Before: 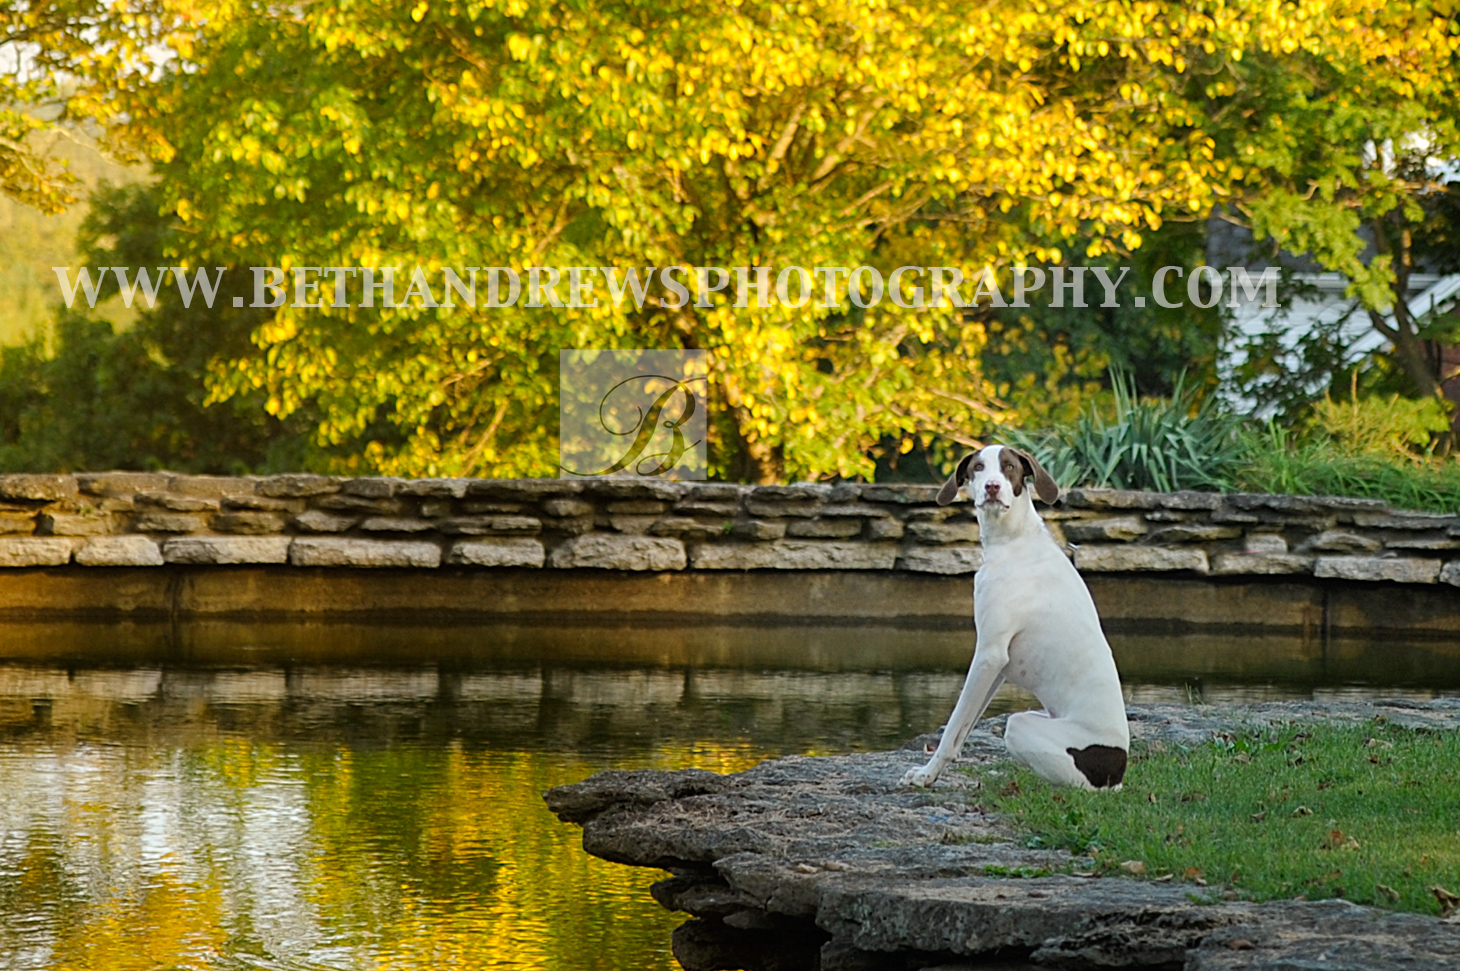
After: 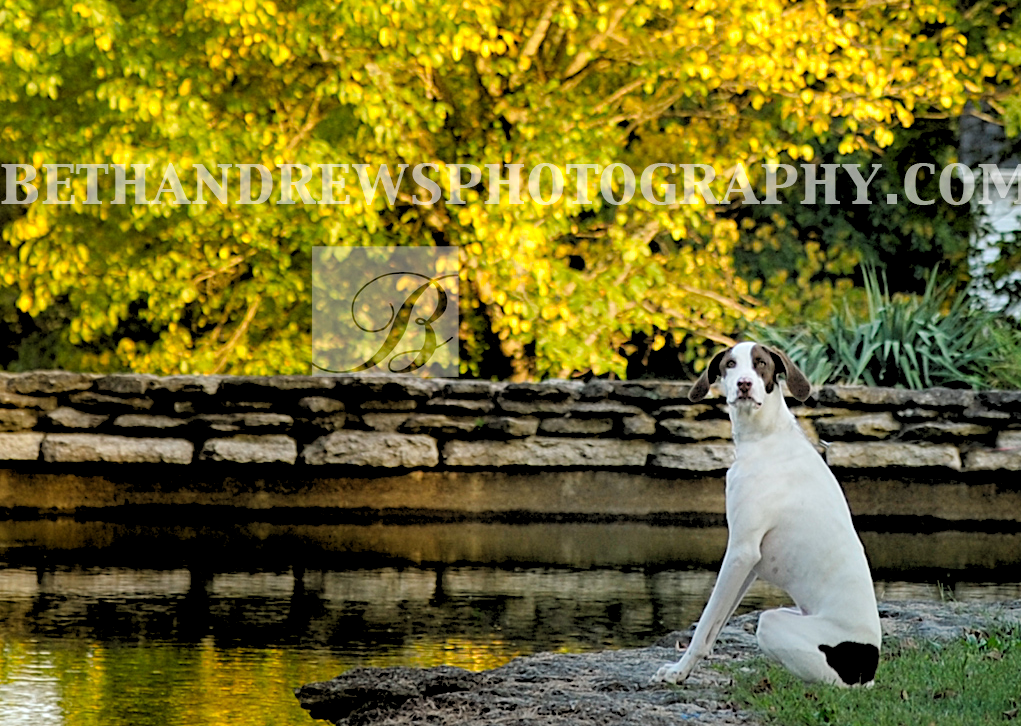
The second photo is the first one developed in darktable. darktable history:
crop and rotate: left 17.046%, top 10.659%, right 12.989%, bottom 14.553%
rgb levels: levels [[0.029, 0.461, 0.922], [0, 0.5, 1], [0, 0.5, 1]]
